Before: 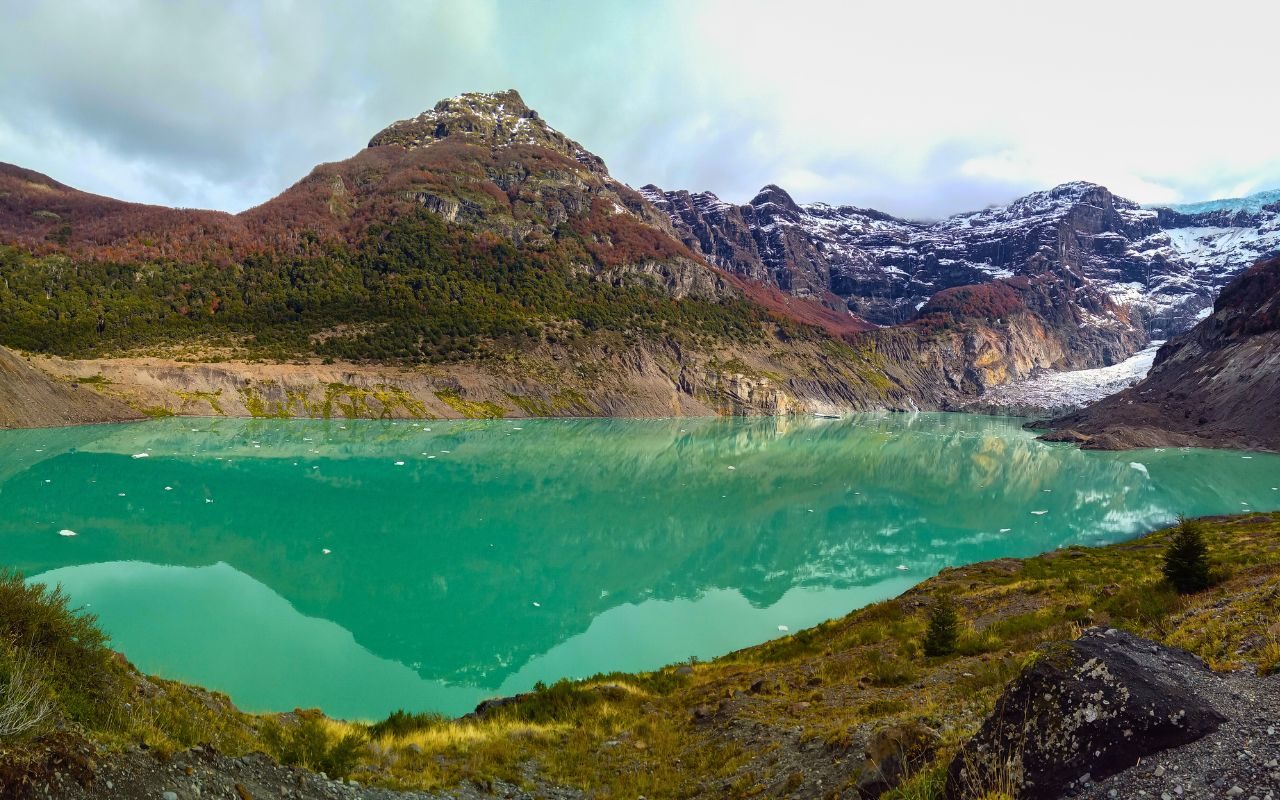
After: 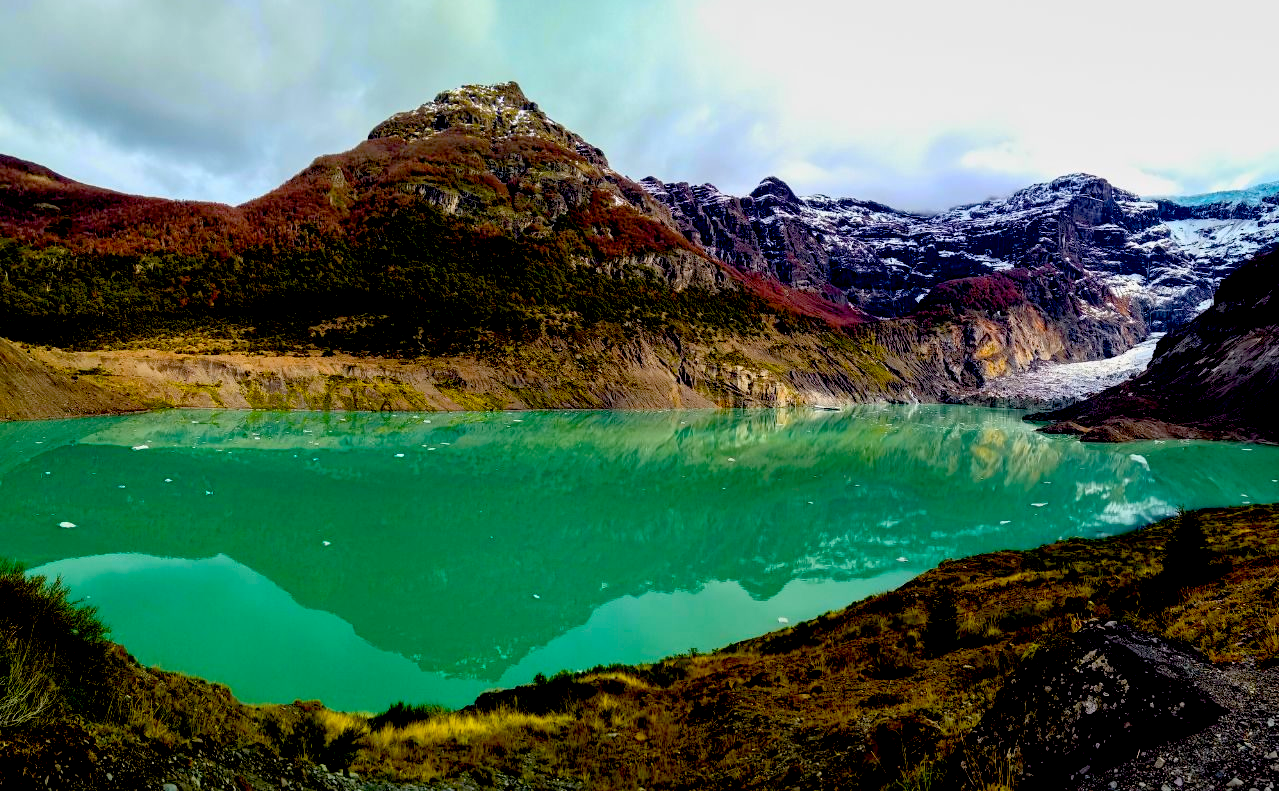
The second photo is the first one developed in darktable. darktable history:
crop: top 1.02%, right 0.038%
exposure: black level correction 0.056, exposure -0.036 EV, compensate highlight preservation false
color balance rgb: perceptual saturation grading › global saturation 19.524%, global vibrance 9.855%
